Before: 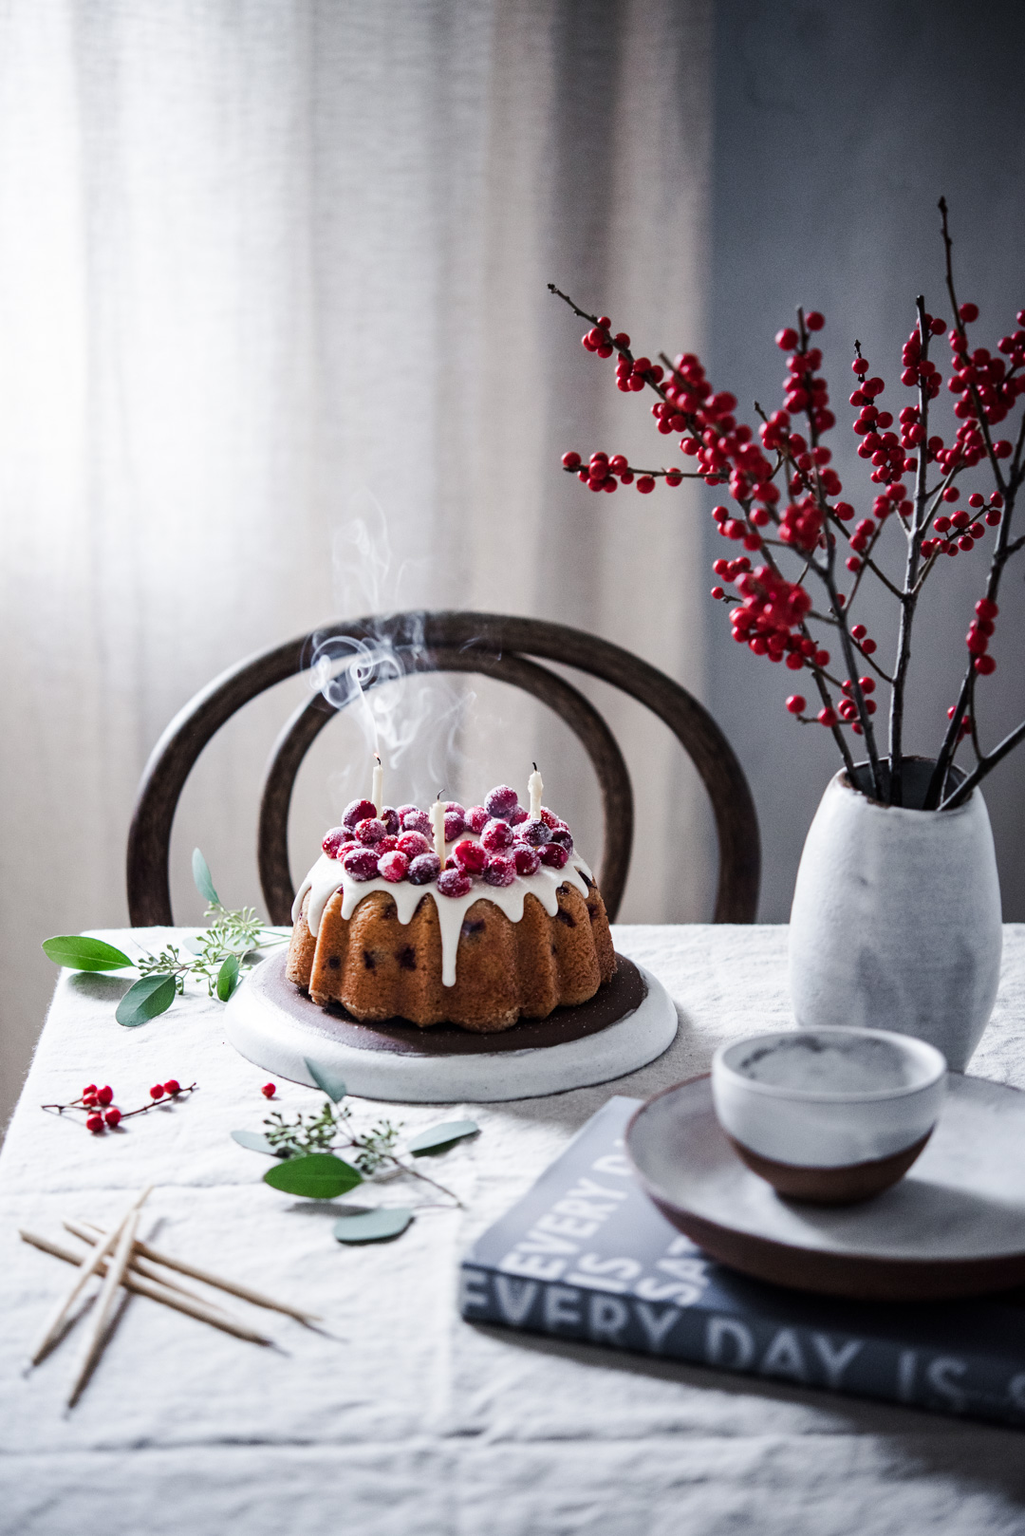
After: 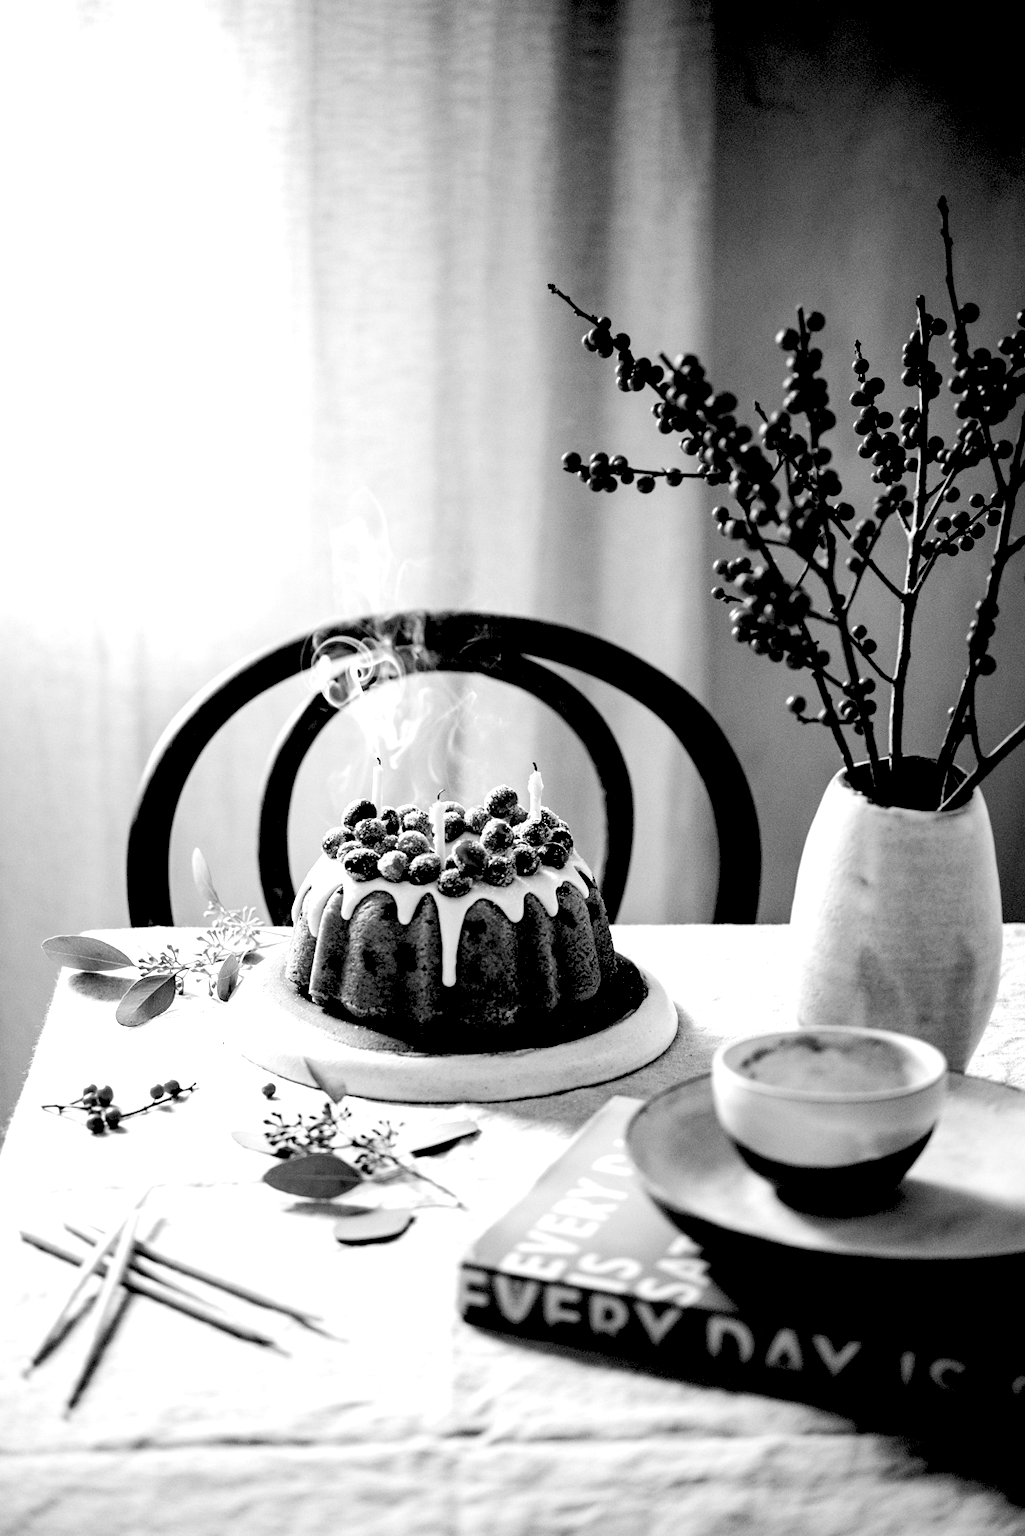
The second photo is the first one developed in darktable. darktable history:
monochrome: on, module defaults
color correction: highlights a* -5.3, highlights b* 9.8, shadows a* 9.8, shadows b* 24.26
exposure: black level correction 0.04, exposure 0.5 EV, compensate highlight preservation false
